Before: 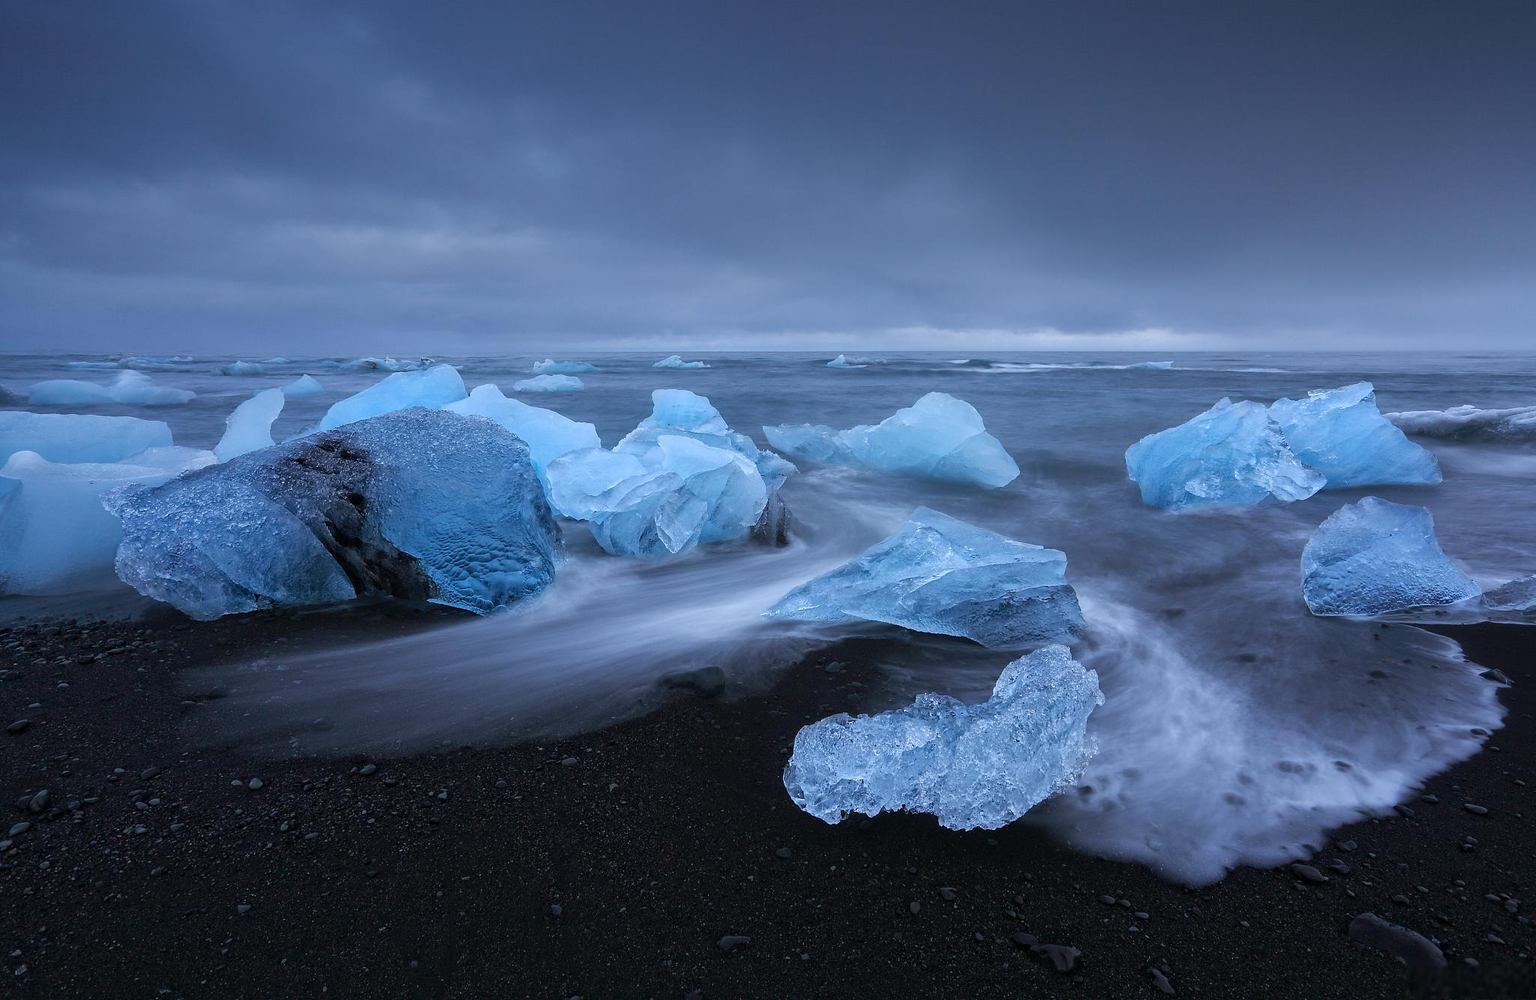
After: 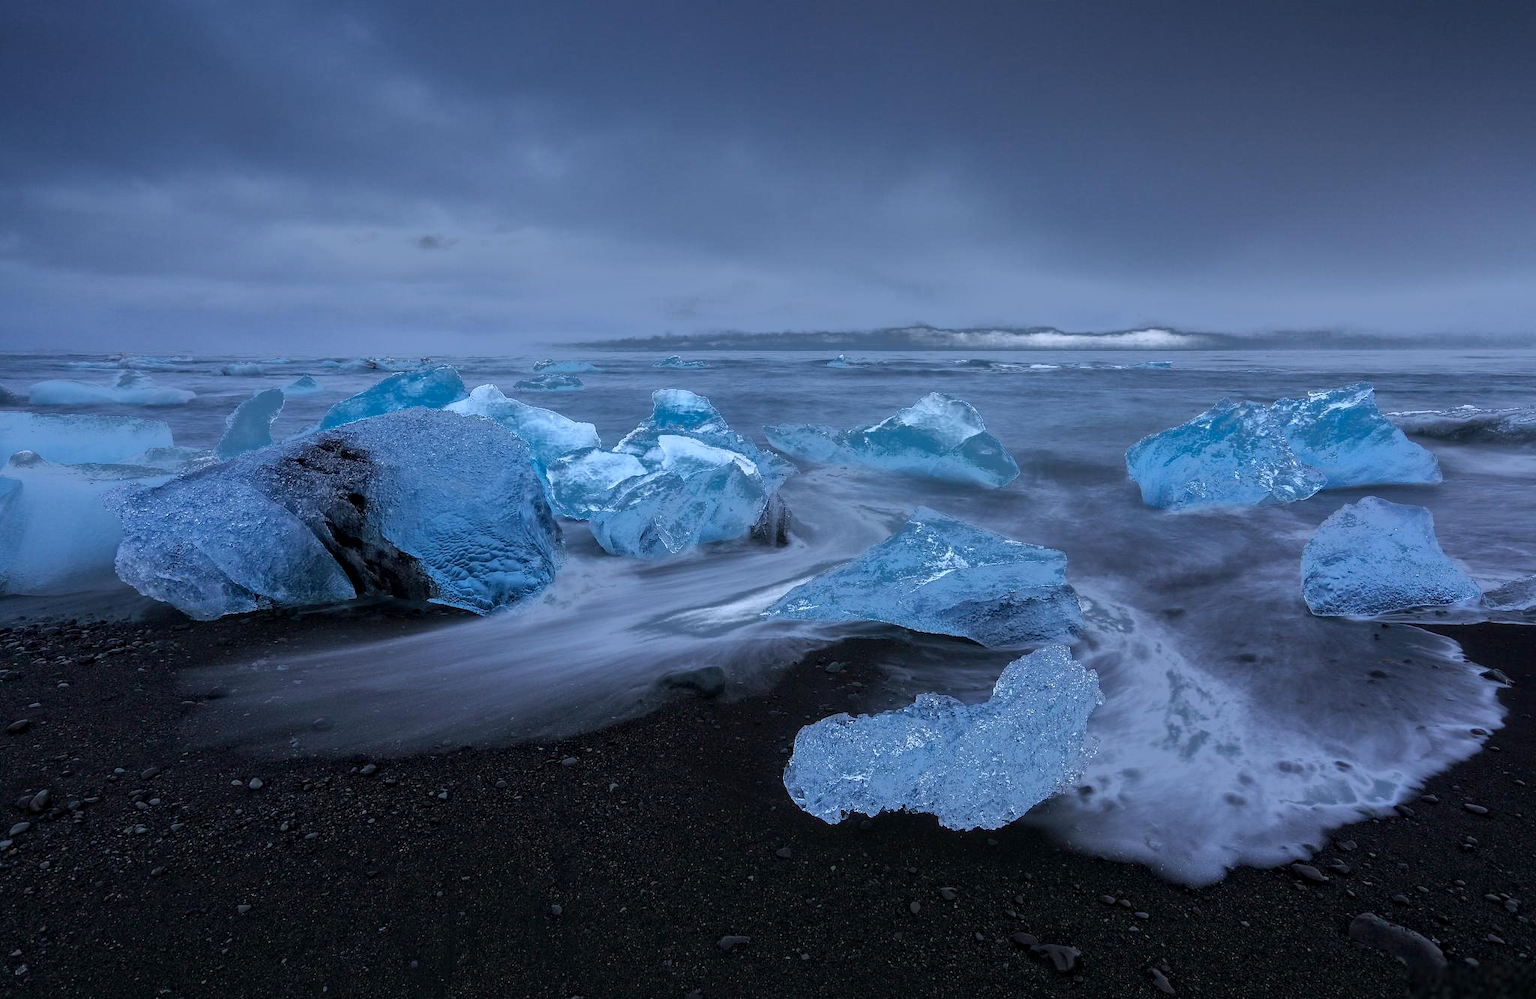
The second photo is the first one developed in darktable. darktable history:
fill light: exposure -0.73 EV, center 0.69, width 2.2
local contrast: on, module defaults
